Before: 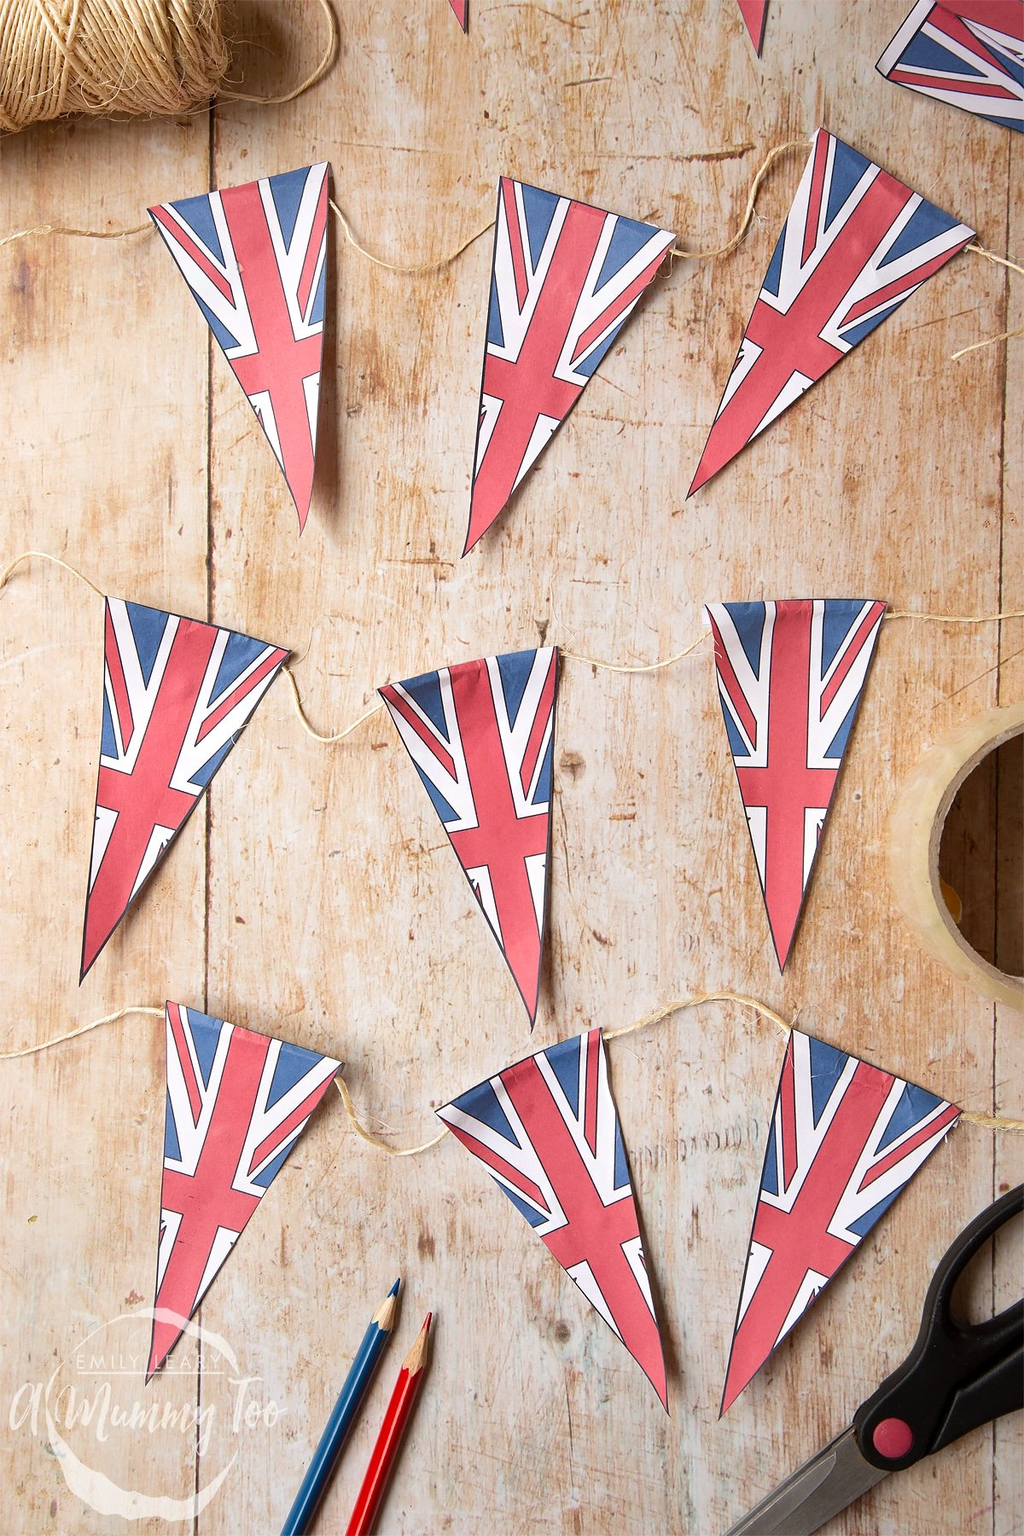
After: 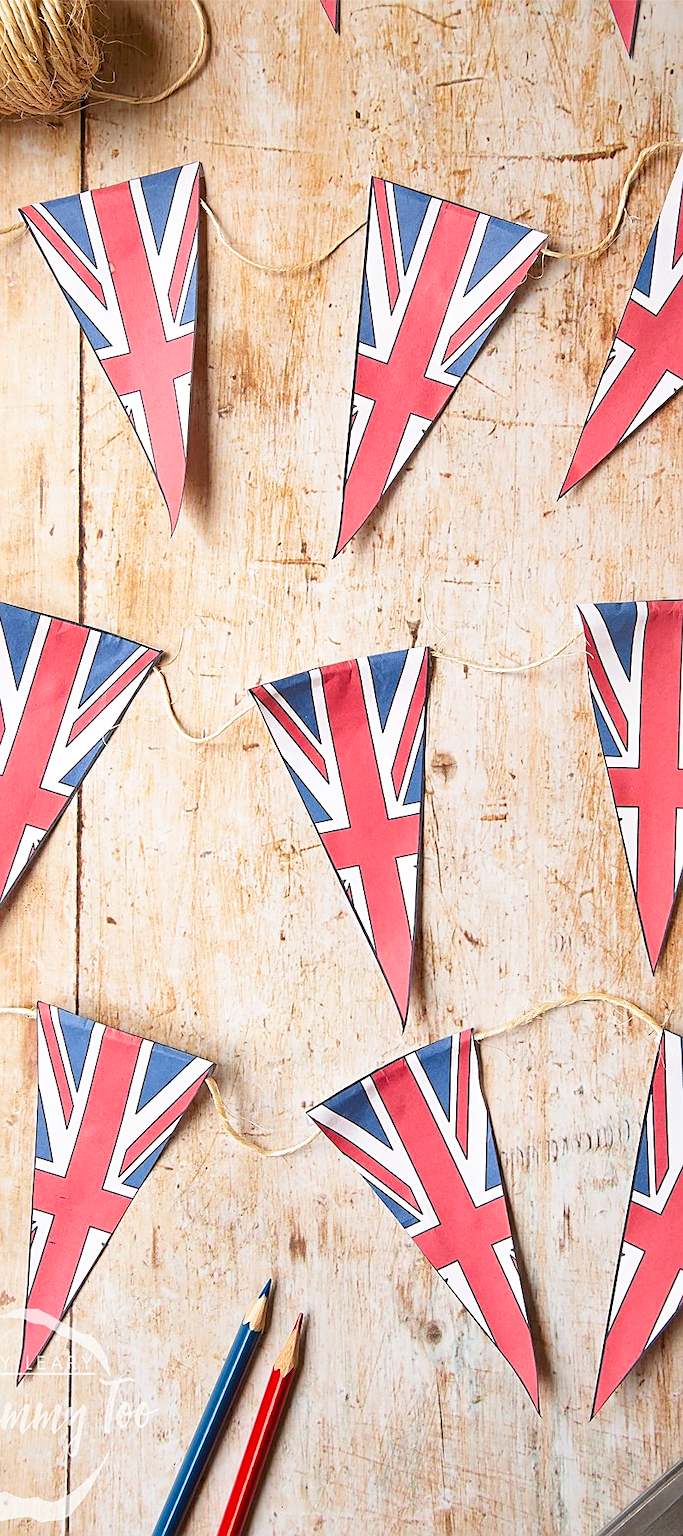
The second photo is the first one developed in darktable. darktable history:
crop and rotate: left 12.61%, right 20.683%
color balance rgb: perceptual saturation grading › global saturation 10.039%
tone curve: curves: ch0 [(0, 0) (0.003, 0.019) (0.011, 0.022) (0.025, 0.03) (0.044, 0.049) (0.069, 0.08) (0.1, 0.111) (0.136, 0.144) (0.177, 0.189) (0.224, 0.23) (0.277, 0.285) (0.335, 0.356) (0.399, 0.428) (0.468, 0.511) (0.543, 0.597) (0.623, 0.682) (0.709, 0.773) (0.801, 0.865) (0.898, 0.945) (1, 1)], preserve colors none
sharpen: on, module defaults
